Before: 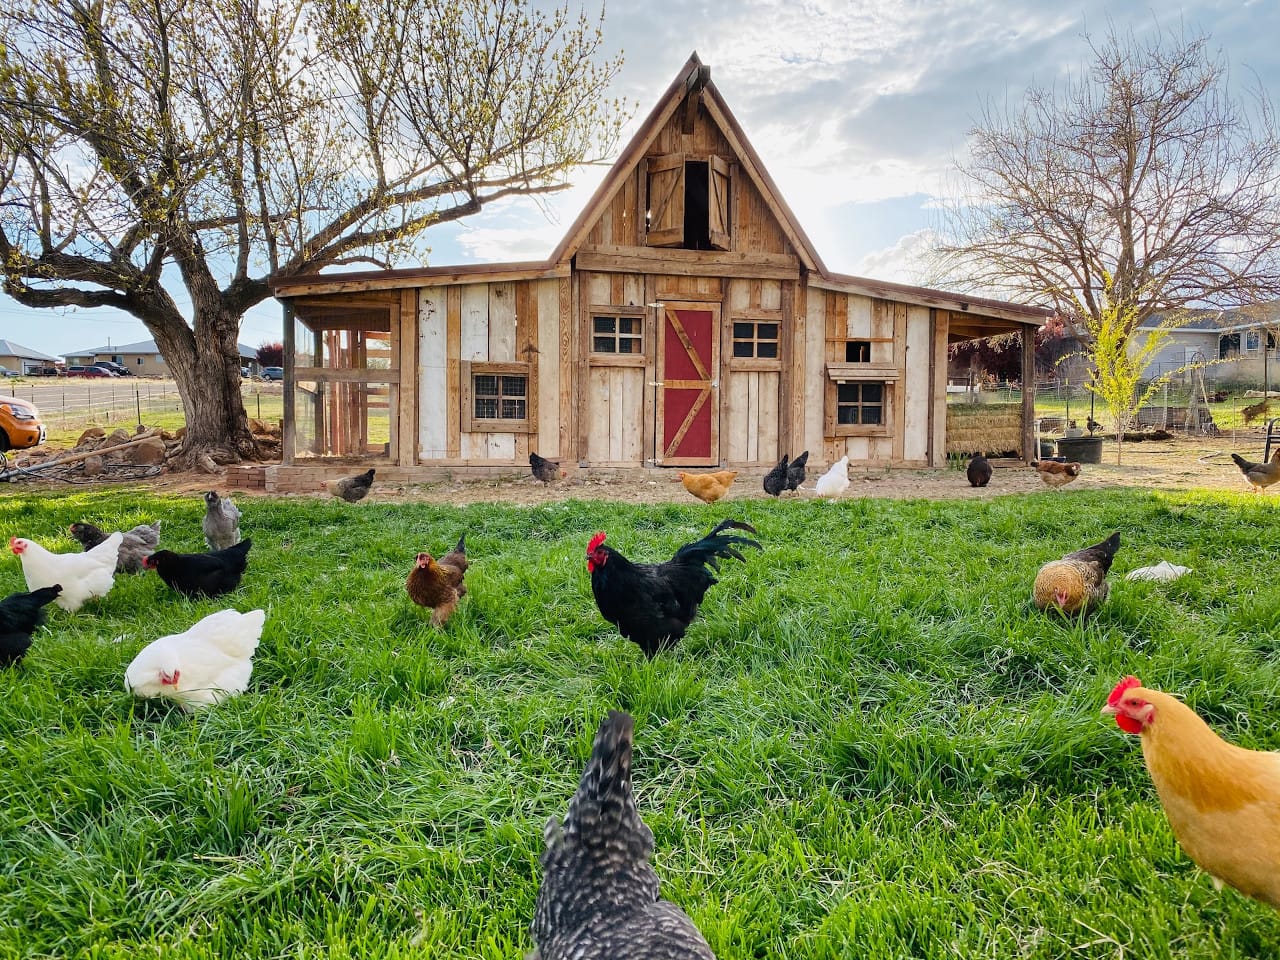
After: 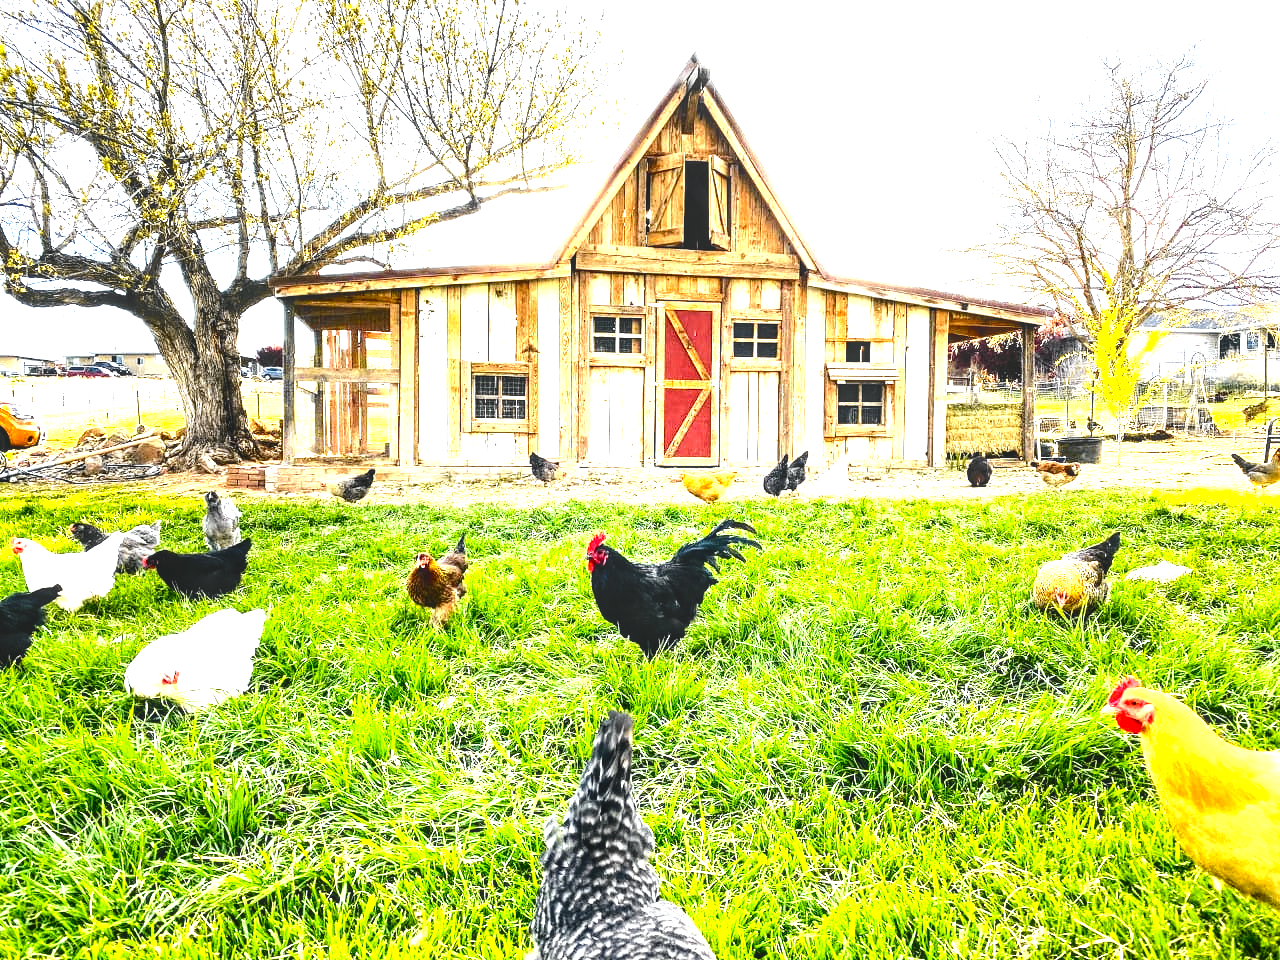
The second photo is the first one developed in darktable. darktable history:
tone curve: curves: ch0 [(0, 0.013) (0.129, 0.1) (0.327, 0.382) (0.489, 0.573) (0.66, 0.748) (0.858, 0.926) (1, 0.977)]; ch1 [(0, 0) (0.353, 0.344) (0.45, 0.46) (0.498, 0.495) (0.521, 0.506) (0.563, 0.559) (0.592, 0.585) (0.657, 0.655) (1, 1)]; ch2 [(0, 0) (0.333, 0.346) (0.375, 0.375) (0.427, 0.44) (0.5, 0.501) (0.505, 0.499) (0.528, 0.533) (0.579, 0.61) (0.612, 0.644) (0.66, 0.715) (1, 1)], color space Lab, independent channels, preserve colors none
levels: levels [0, 0.281, 0.562]
exposure: exposure -0.462 EV, compensate highlight preservation false
local contrast: on, module defaults
